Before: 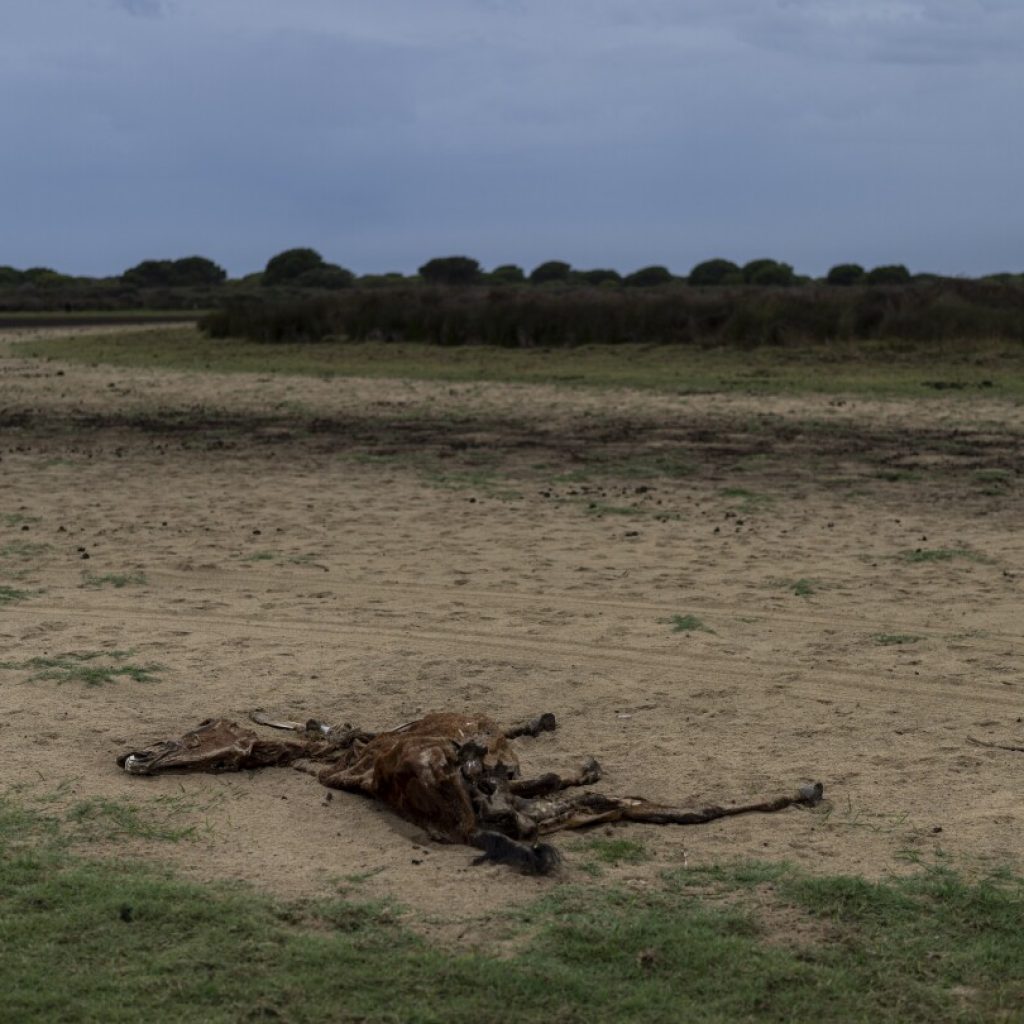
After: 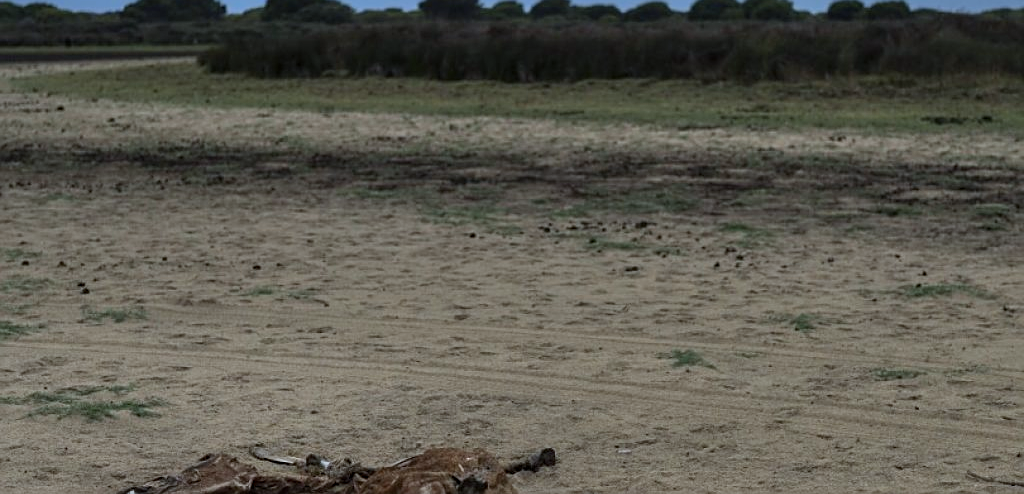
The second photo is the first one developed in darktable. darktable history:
crop and rotate: top 25.925%, bottom 25.83%
sharpen: on, module defaults
color zones: curves: ch0 [(0.25, 0.5) (0.428, 0.473) (0.75, 0.5)]; ch1 [(0.243, 0.479) (0.398, 0.452) (0.75, 0.5)]
color calibration: output R [0.999, 0.026, -0.11, 0], output G [-0.019, 1.037, -0.099, 0], output B [0.022, -0.023, 0.902, 0], x 0.37, y 0.382, temperature 4320.48 K
shadows and highlights: low approximation 0.01, soften with gaussian
